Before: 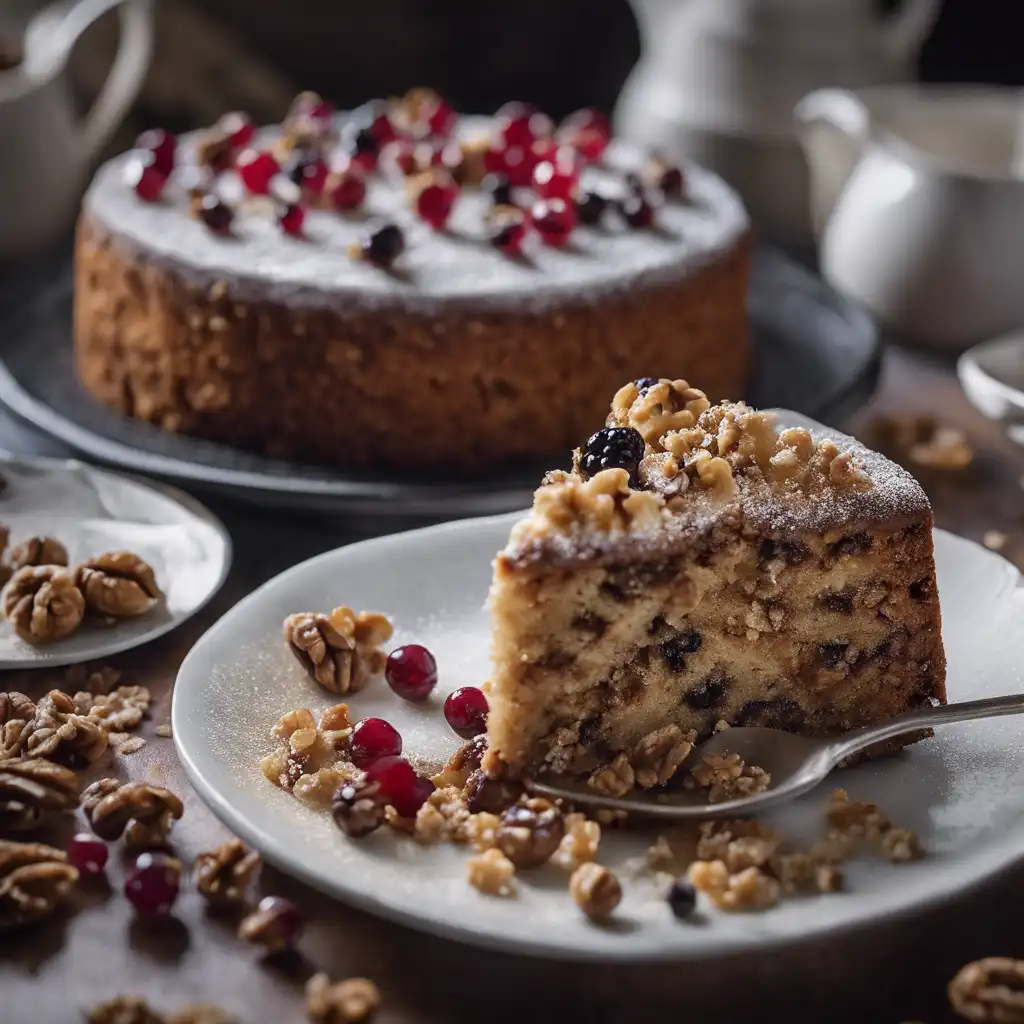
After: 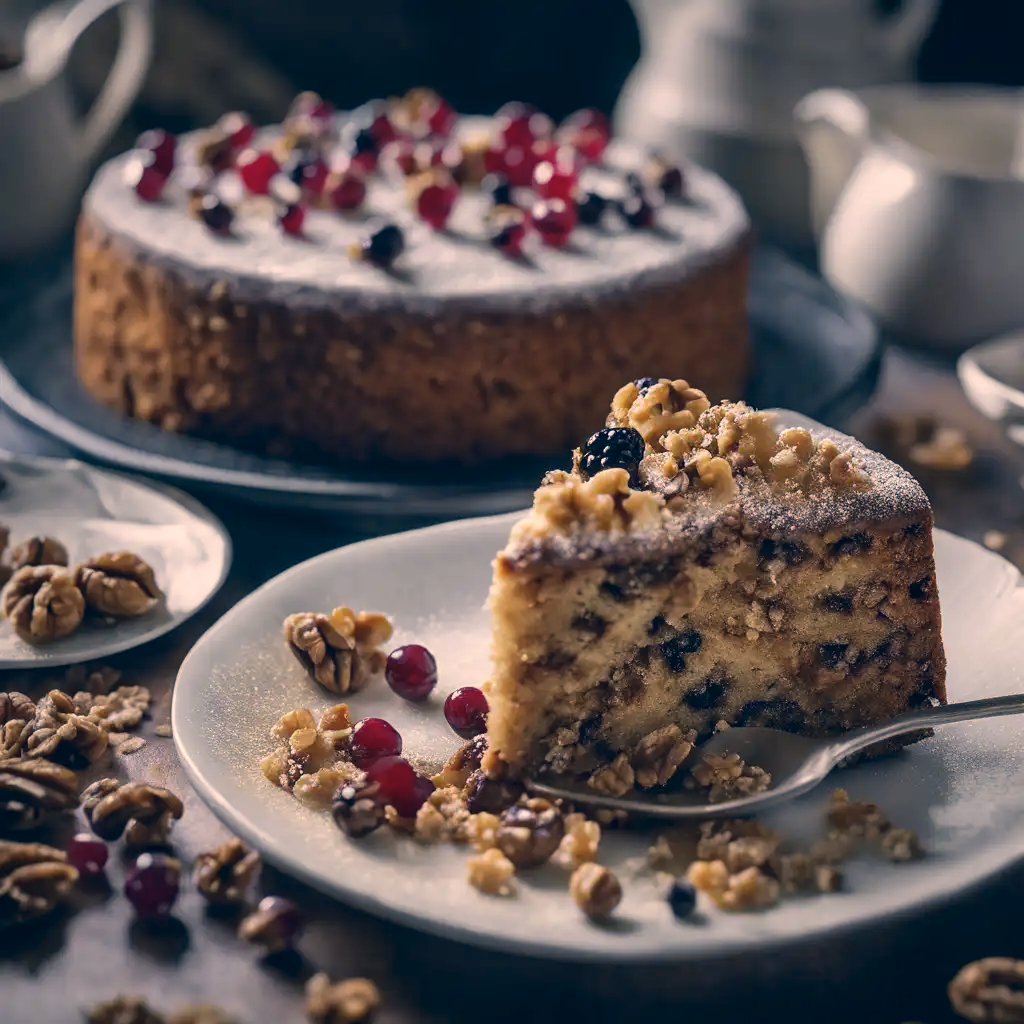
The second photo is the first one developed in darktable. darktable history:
rotate and perspective: crop left 0, crop top 0
color correction: highlights a* 10.32, highlights b* 14.66, shadows a* -9.59, shadows b* -15.02
